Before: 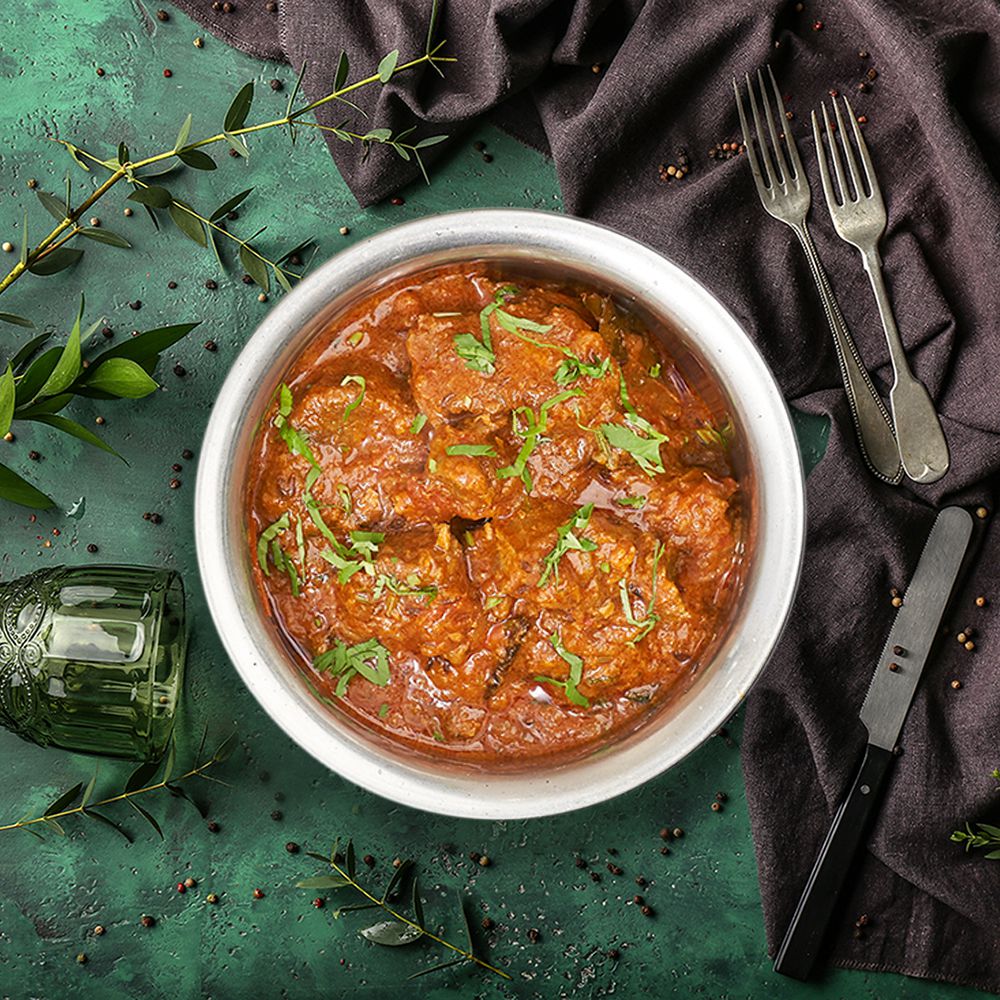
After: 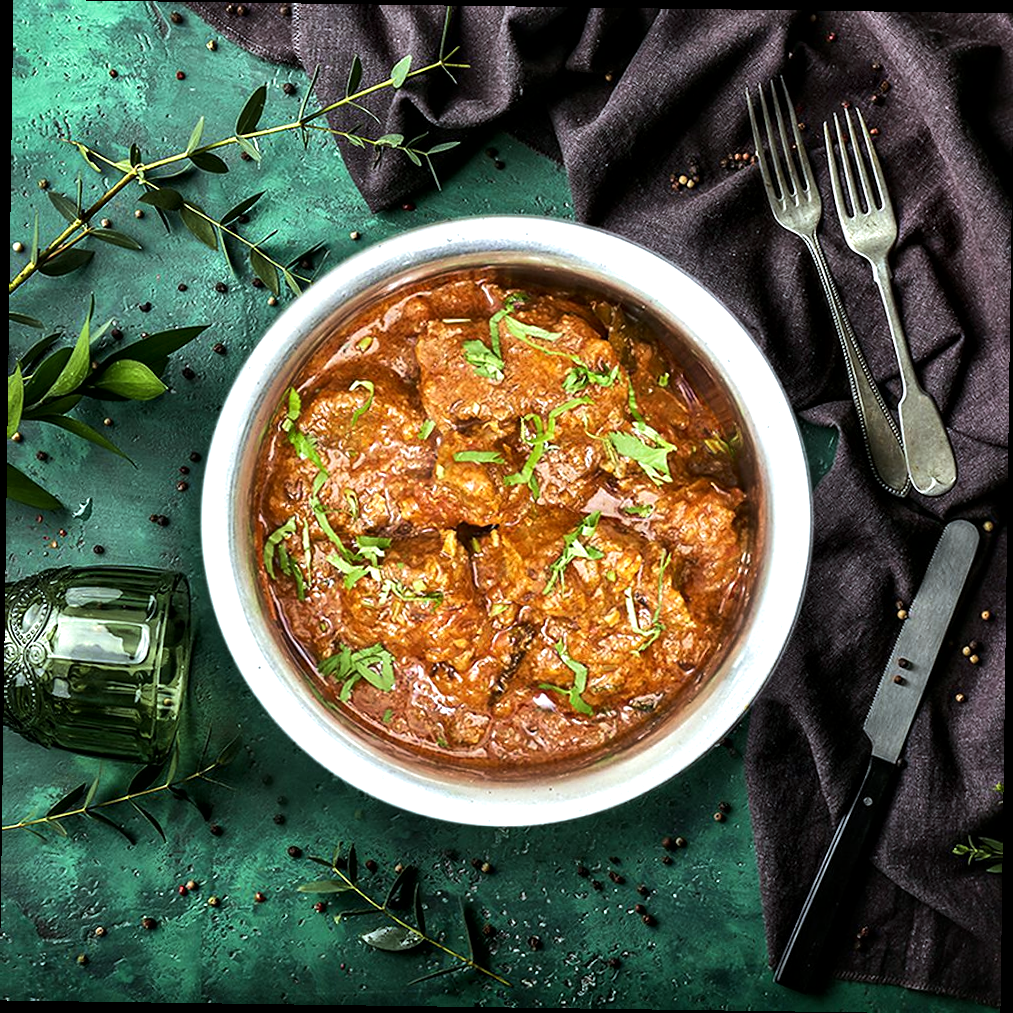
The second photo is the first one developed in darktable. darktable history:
velvia: on, module defaults
rotate and perspective: rotation 0.8°, automatic cropping off
local contrast: mode bilateral grid, contrast 25, coarseness 50, detail 123%, midtone range 0.2
tone equalizer: -8 EV -0.75 EV, -7 EV -0.7 EV, -6 EV -0.6 EV, -5 EV -0.4 EV, -3 EV 0.4 EV, -2 EV 0.6 EV, -1 EV 0.7 EV, +0 EV 0.75 EV, edges refinement/feathering 500, mask exposure compensation -1.57 EV, preserve details no
white balance: red 0.925, blue 1.046
